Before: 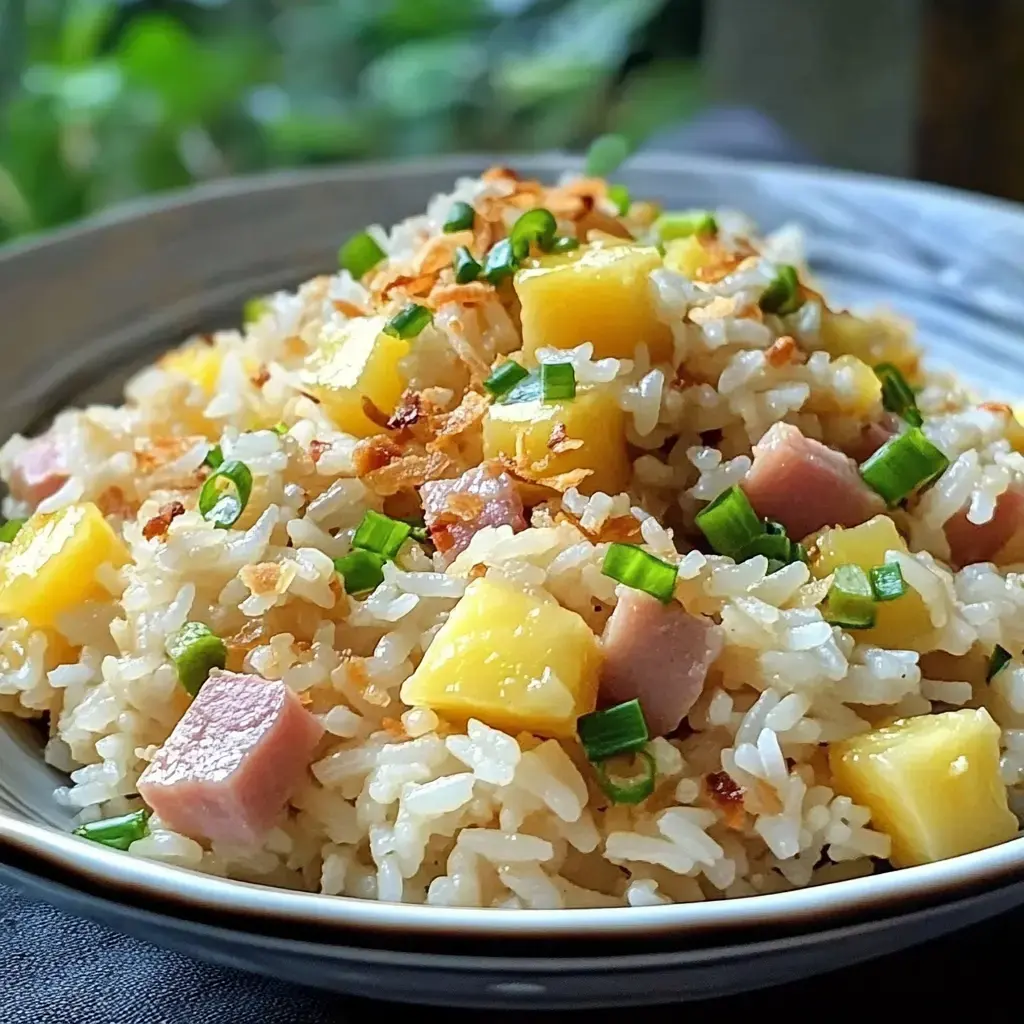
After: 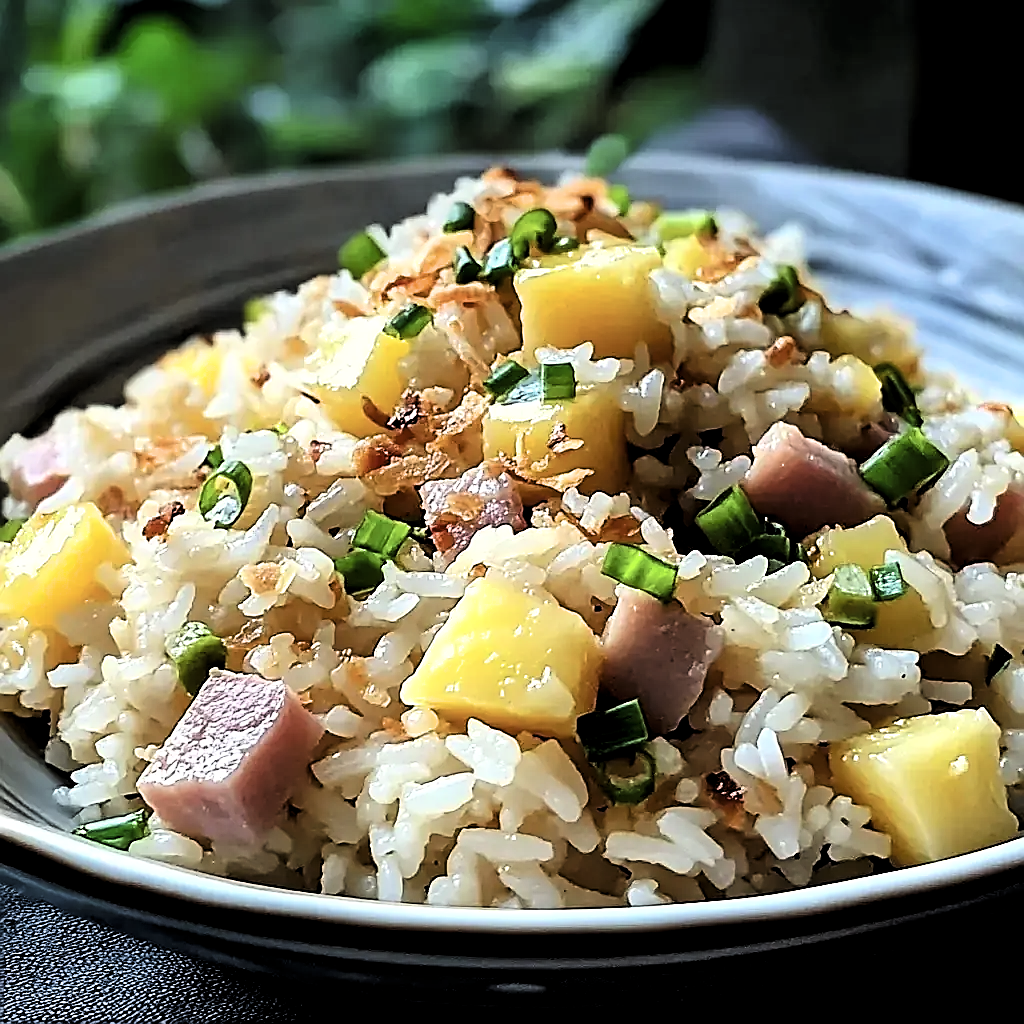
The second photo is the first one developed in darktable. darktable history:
sharpen: radius 1.405, amount 1.241, threshold 0.667
levels: levels [0.029, 0.545, 0.971]
filmic rgb: black relative exposure -5.46 EV, white relative exposure 2.87 EV, dynamic range scaling -37.71%, hardness 3.99, contrast 1.6, highlights saturation mix -0.721%, color science v6 (2022)
